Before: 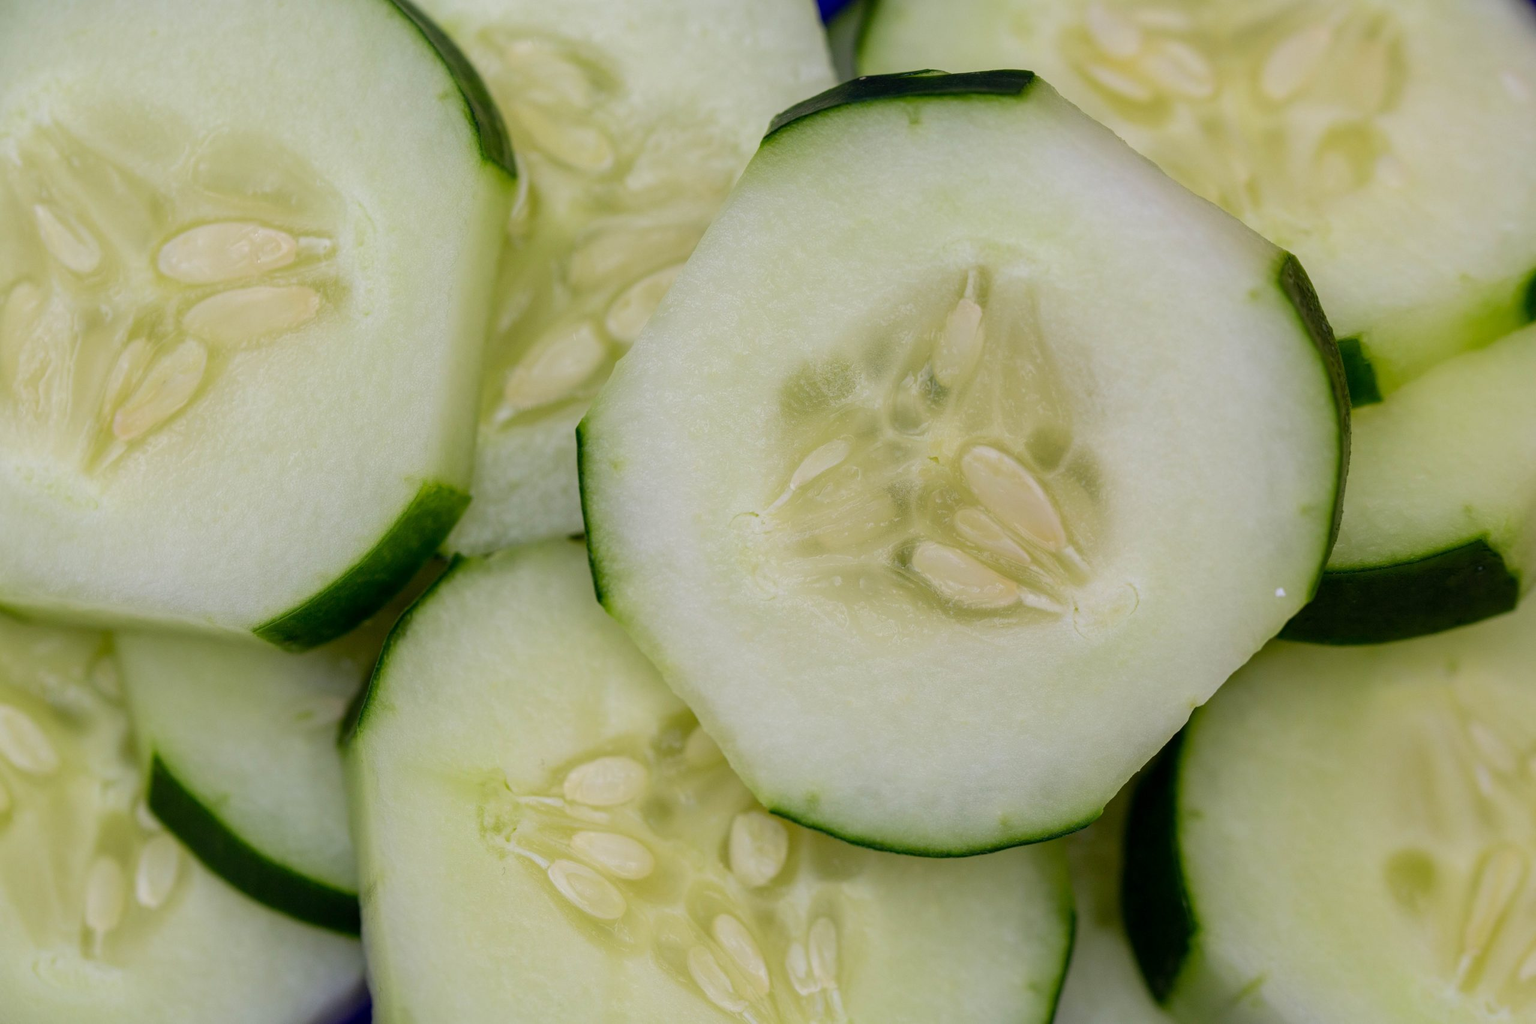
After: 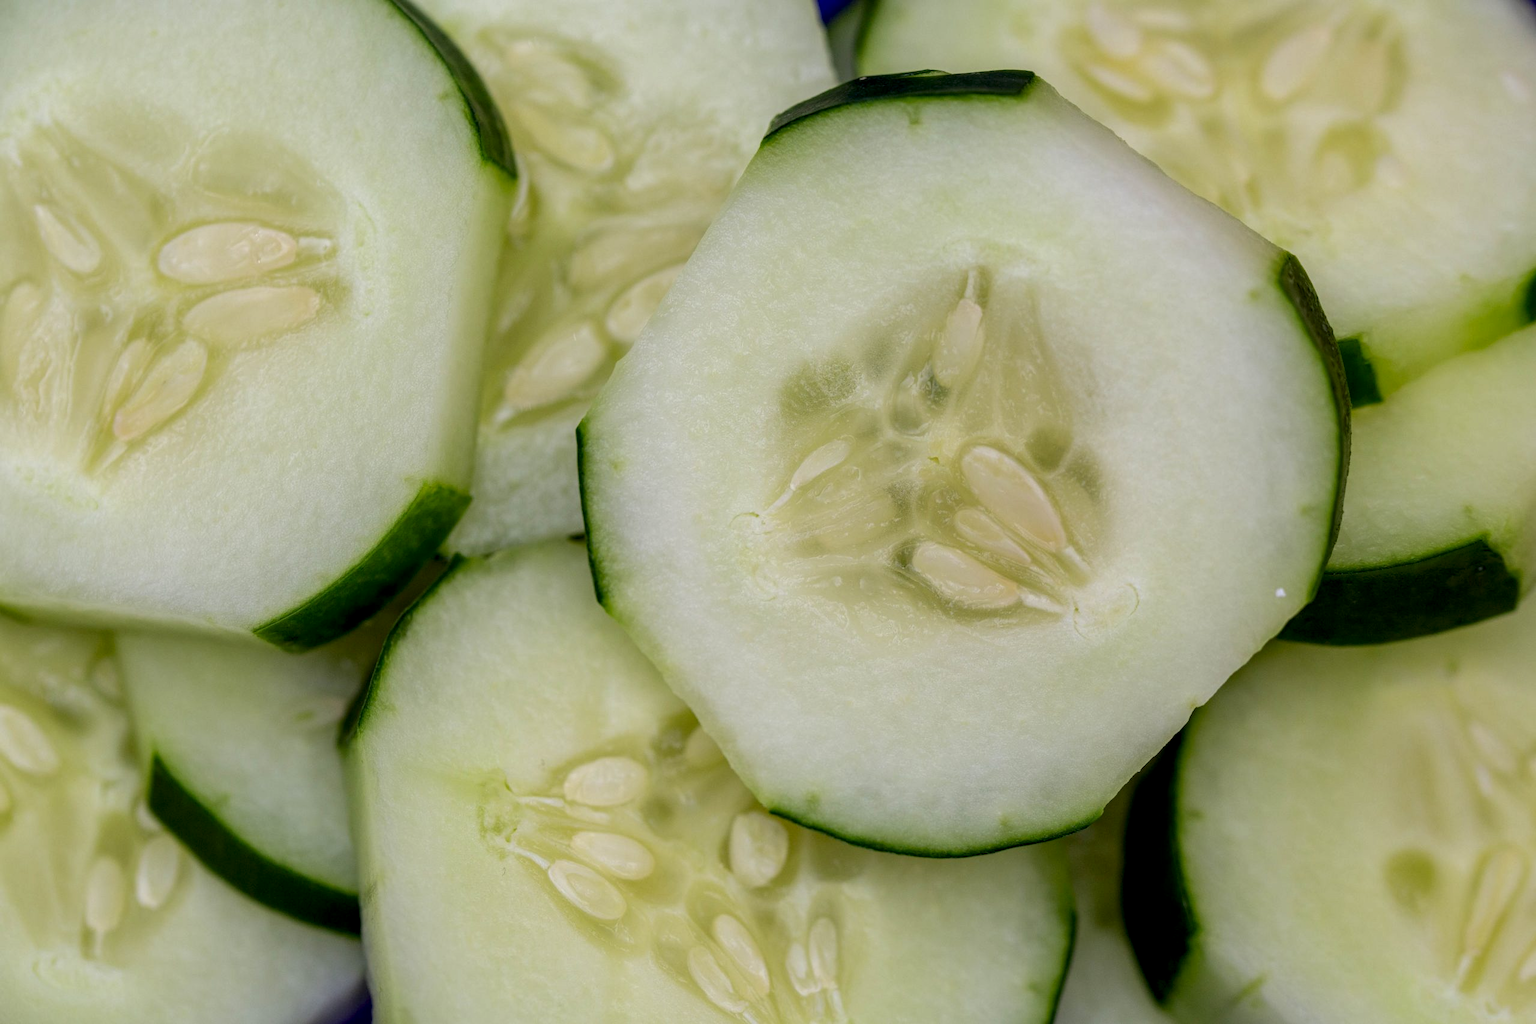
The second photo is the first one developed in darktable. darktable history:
color correction: highlights a* -0.138, highlights b* 0.111
local contrast: detail 130%
